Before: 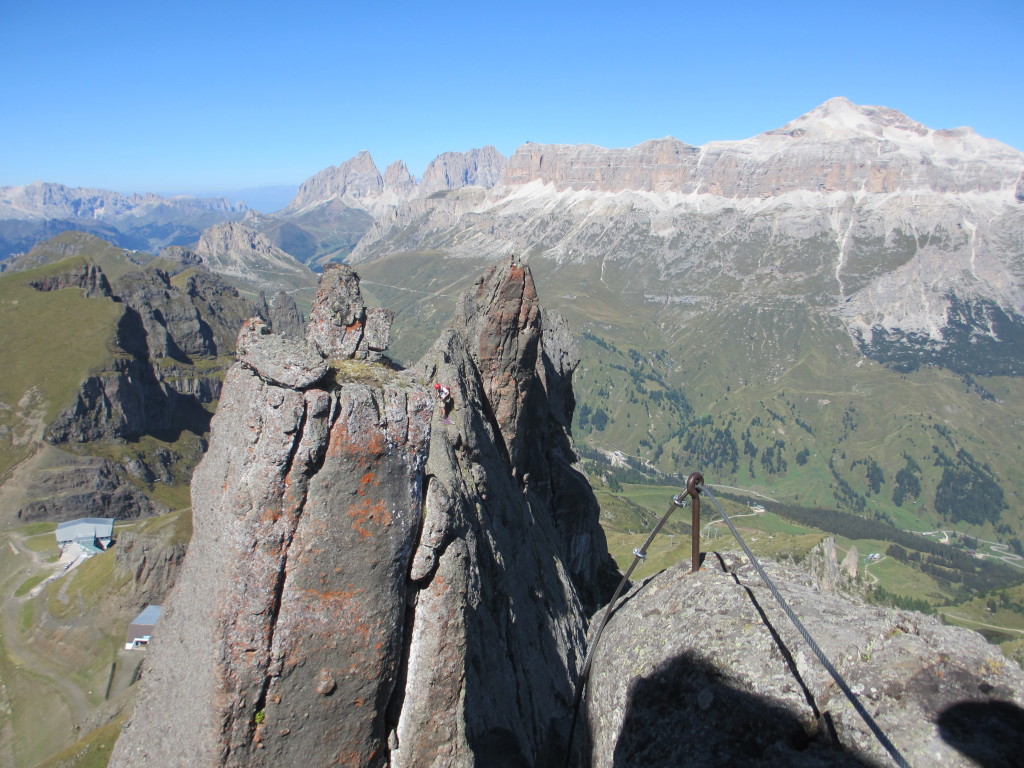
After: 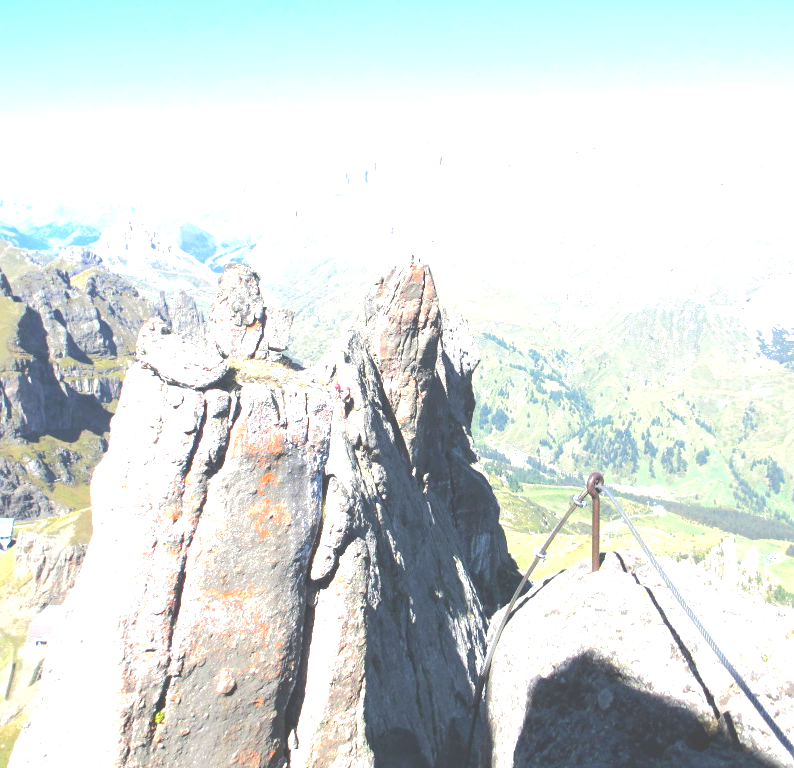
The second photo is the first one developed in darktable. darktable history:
tone curve: curves: ch0 [(0, 0) (0.003, 0.298) (0.011, 0.298) (0.025, 0.298) (0.044, 0.3) (0.069, 0.302) (0.1, 0.312) (0.136, 0.329) (0.177, 0.354) (0.224, 0.376) (0.277, 0.408) (0.335, 0.453) (0.399, 0.503) (0.468, 0.562) (0.543, 0.623) (0.623, 0.686) (0.709, 0.754) (0.801, 0.825) (0.898, 0.873) (1, 1)], color space Lab, independent channels, preserve colors none
tone equalizer: -8 EV -0.394 EV, -7 EV -0.418 EV, -6 EV -0.345 EV, -5 EV -0.183 EV, -3 EV 0.218 EV, -2 EV 0.317 EV, -1 EV 0.369 EV, +0 EV 0.39 EV, edges refinement/feathering 500, mask exposure compensation -1.57 EV, preserve details no
crop: left 9.855%, right 12.594%
exposure: black level correction 0.001, exposure 1.652 EV, compensate exposure bias true, compensate highlight preservation false
